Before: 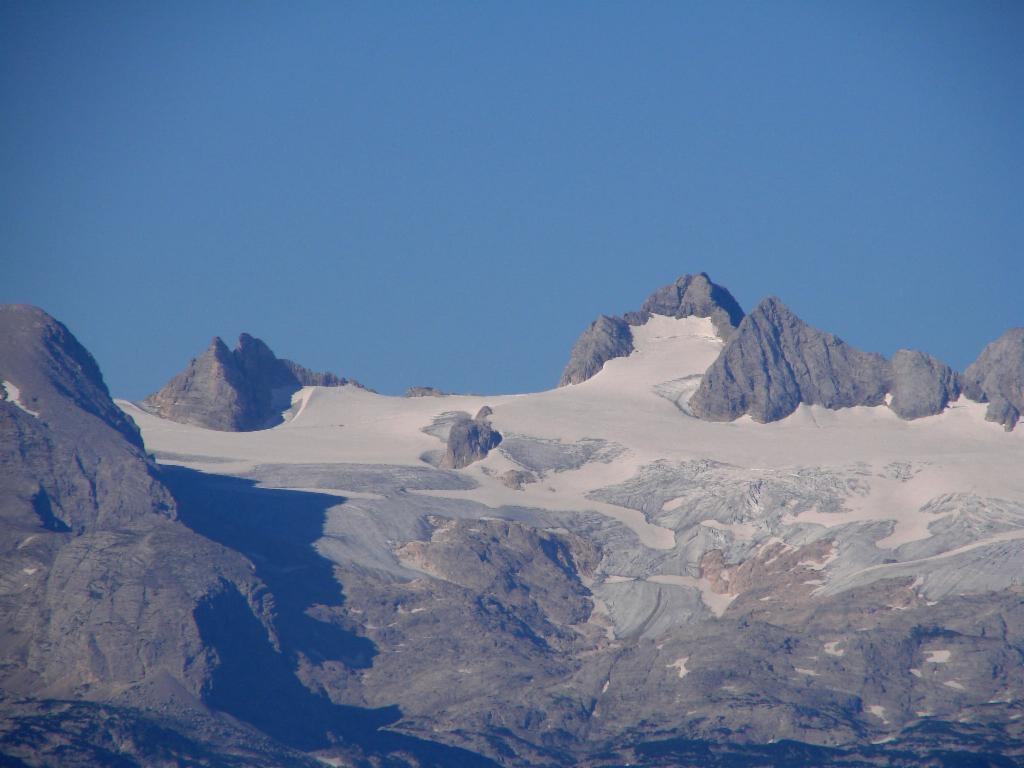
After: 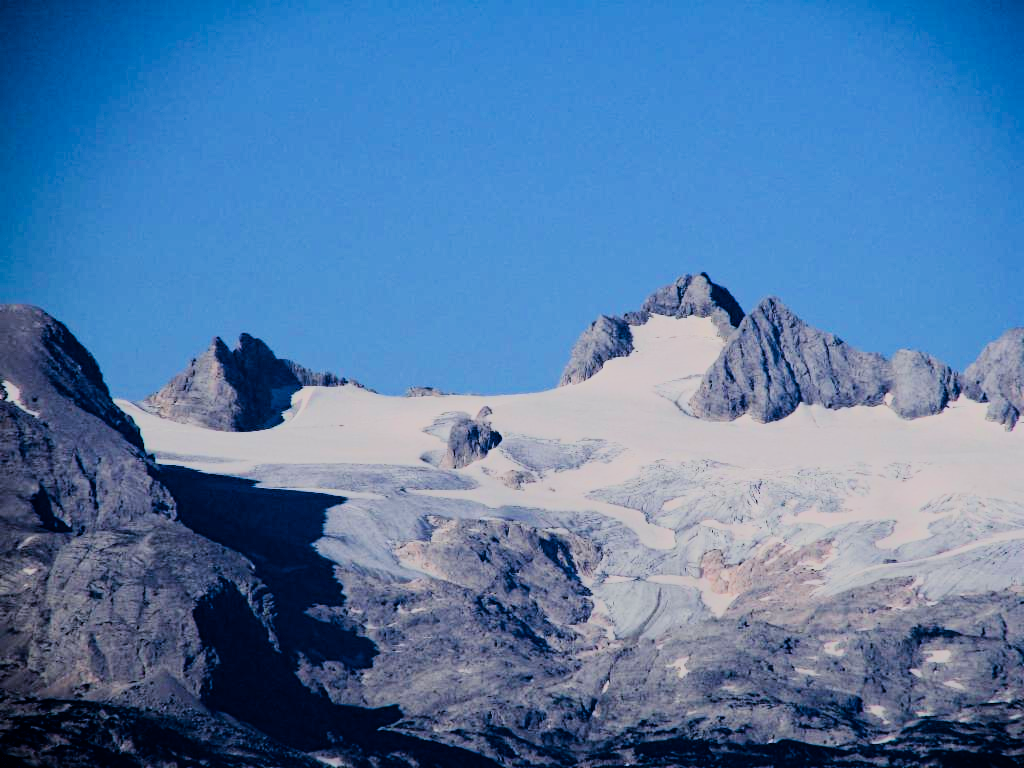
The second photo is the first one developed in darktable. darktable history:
haze removal: compatibility mode true, adaptive false
white balance: red 0.982, blue 1.018
exposure: black level correction 0.011, exposure -0.478 EV, compensate highlight preservation false
rgb curve: curves: ch0 [(0, 0) (0.21, 0.15) (0.24, 0.21) (0.5, 0.75) (0.75, 0.96) (0.89, 0.99) (1, 1)]; ch1 [(0, 0.02) (0.21, 0.13) (0.25, 0.2) (0.5, 0.67) (0.75, 0.9) (0.89, 0.97) (1, 1)]; ch2 [(0, 0.02) (0.21, 0.13) (0.25, 0.2) (0.5, 0.67) (0.75, 0.9) (0.89, 0.97) (1, 1)], compensate middle gray true
filmic rgb: black relative exposure -6.98 EV, white relative exposure 5.63 EV, hardness 2.86
contrast brightness saturation: contrast 0.09, saturation 0.28
